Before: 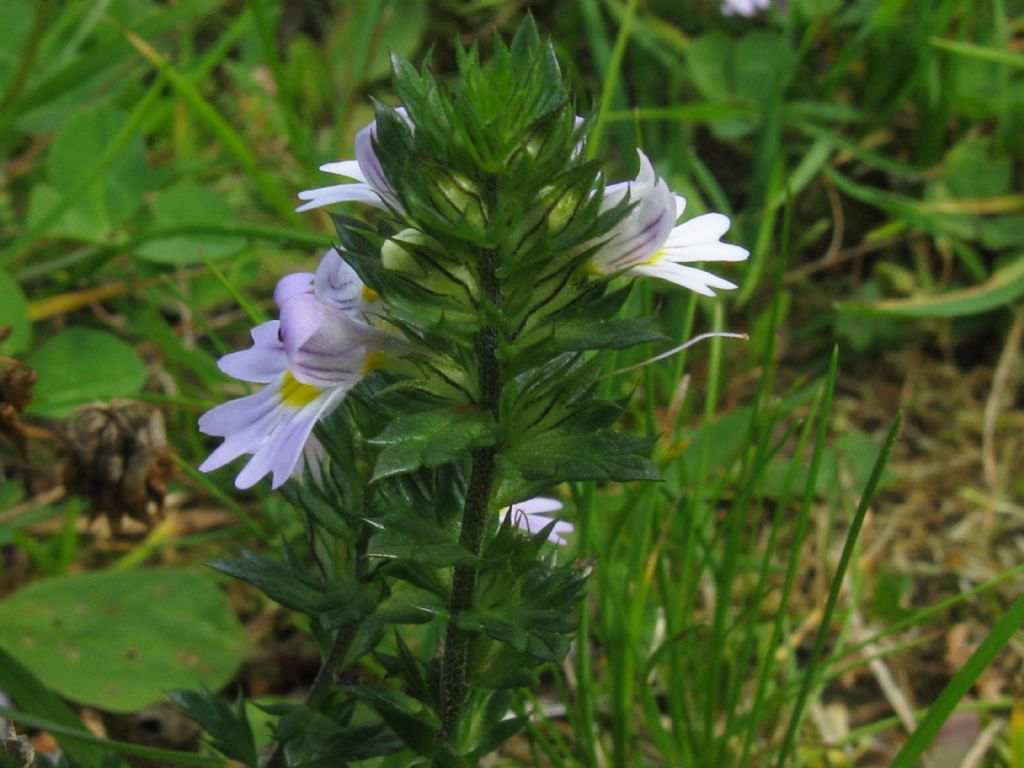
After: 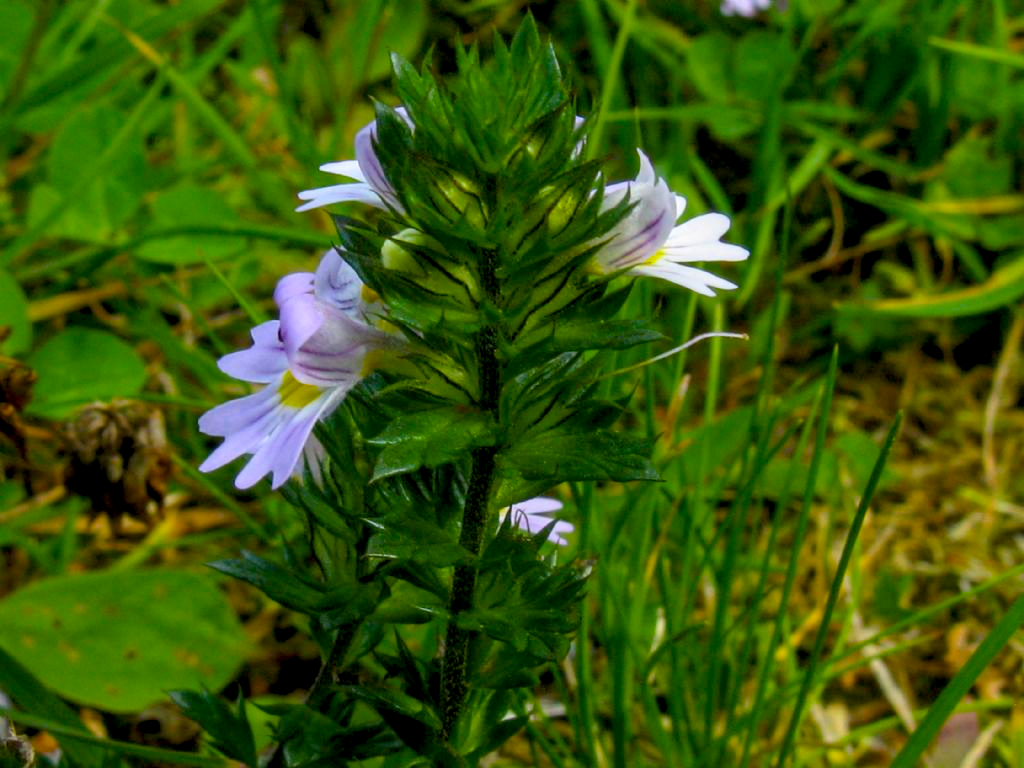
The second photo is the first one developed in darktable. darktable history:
local contrast: on, module defaults
color balance rgb: power › luminance 3.436%, power › hue 231.87°, global offset › luminance -1.005%, linear chroma grading › global chroma 14.956%, perceptual saturation grading › global saturation 25.224%, global vibrance 20%
